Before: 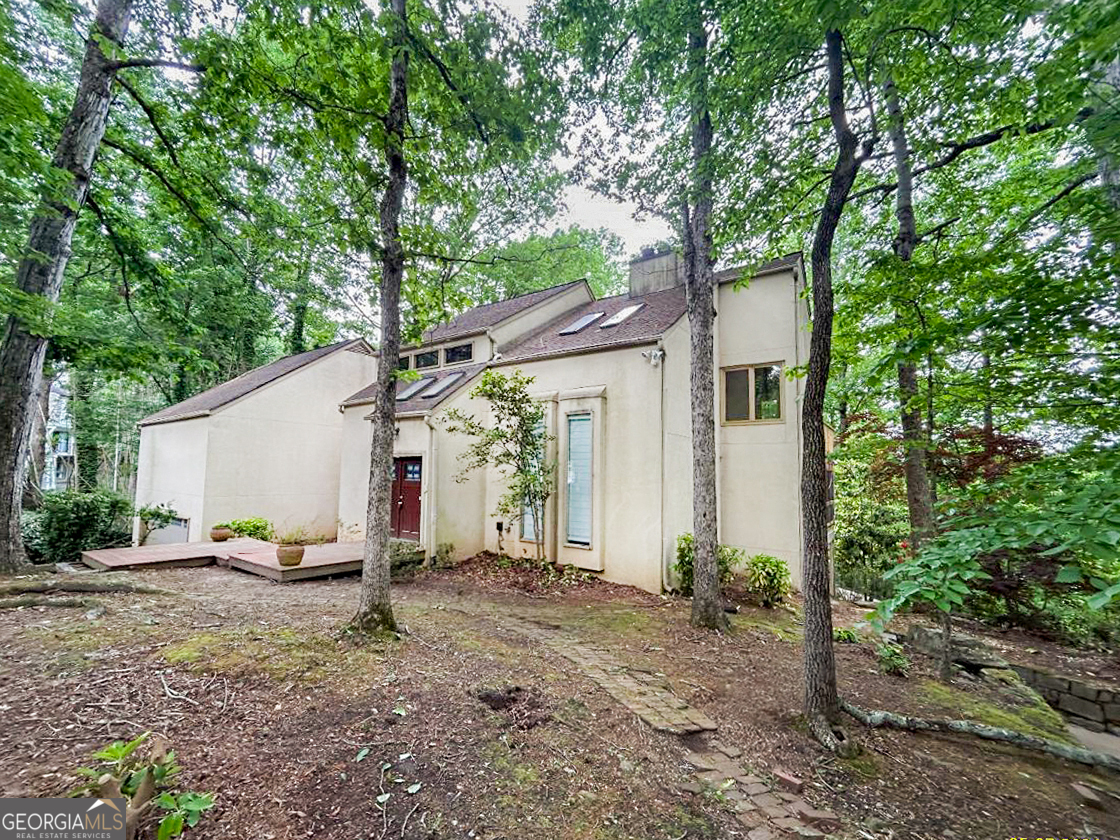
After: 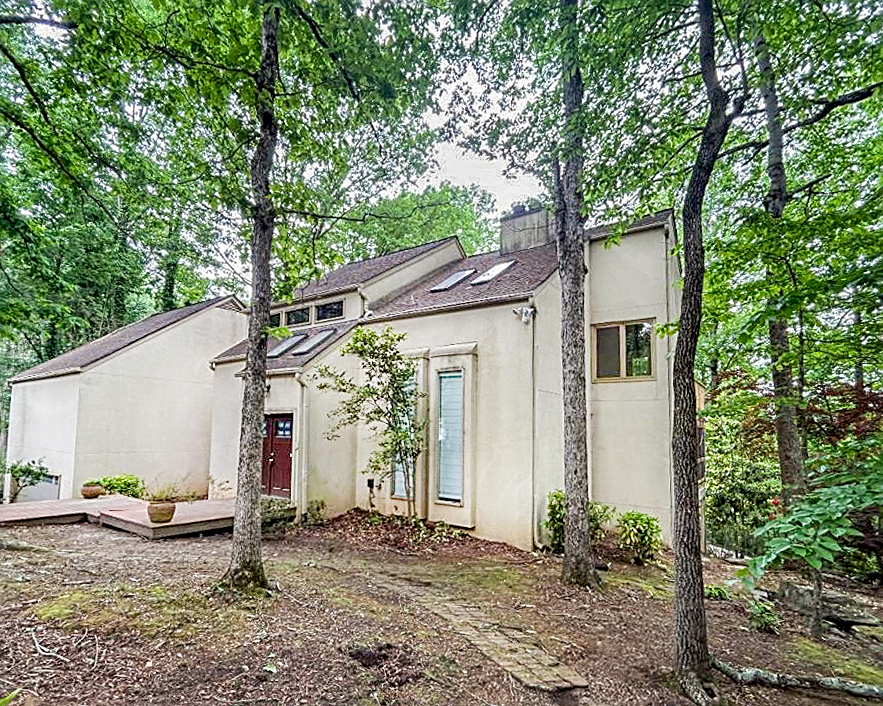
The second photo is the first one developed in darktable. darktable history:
crop: left 11.529%, top 5.193%, right 9.56%, bottom 10.718%
local contrast: on, module defaults
sharpen: amount 0.498
